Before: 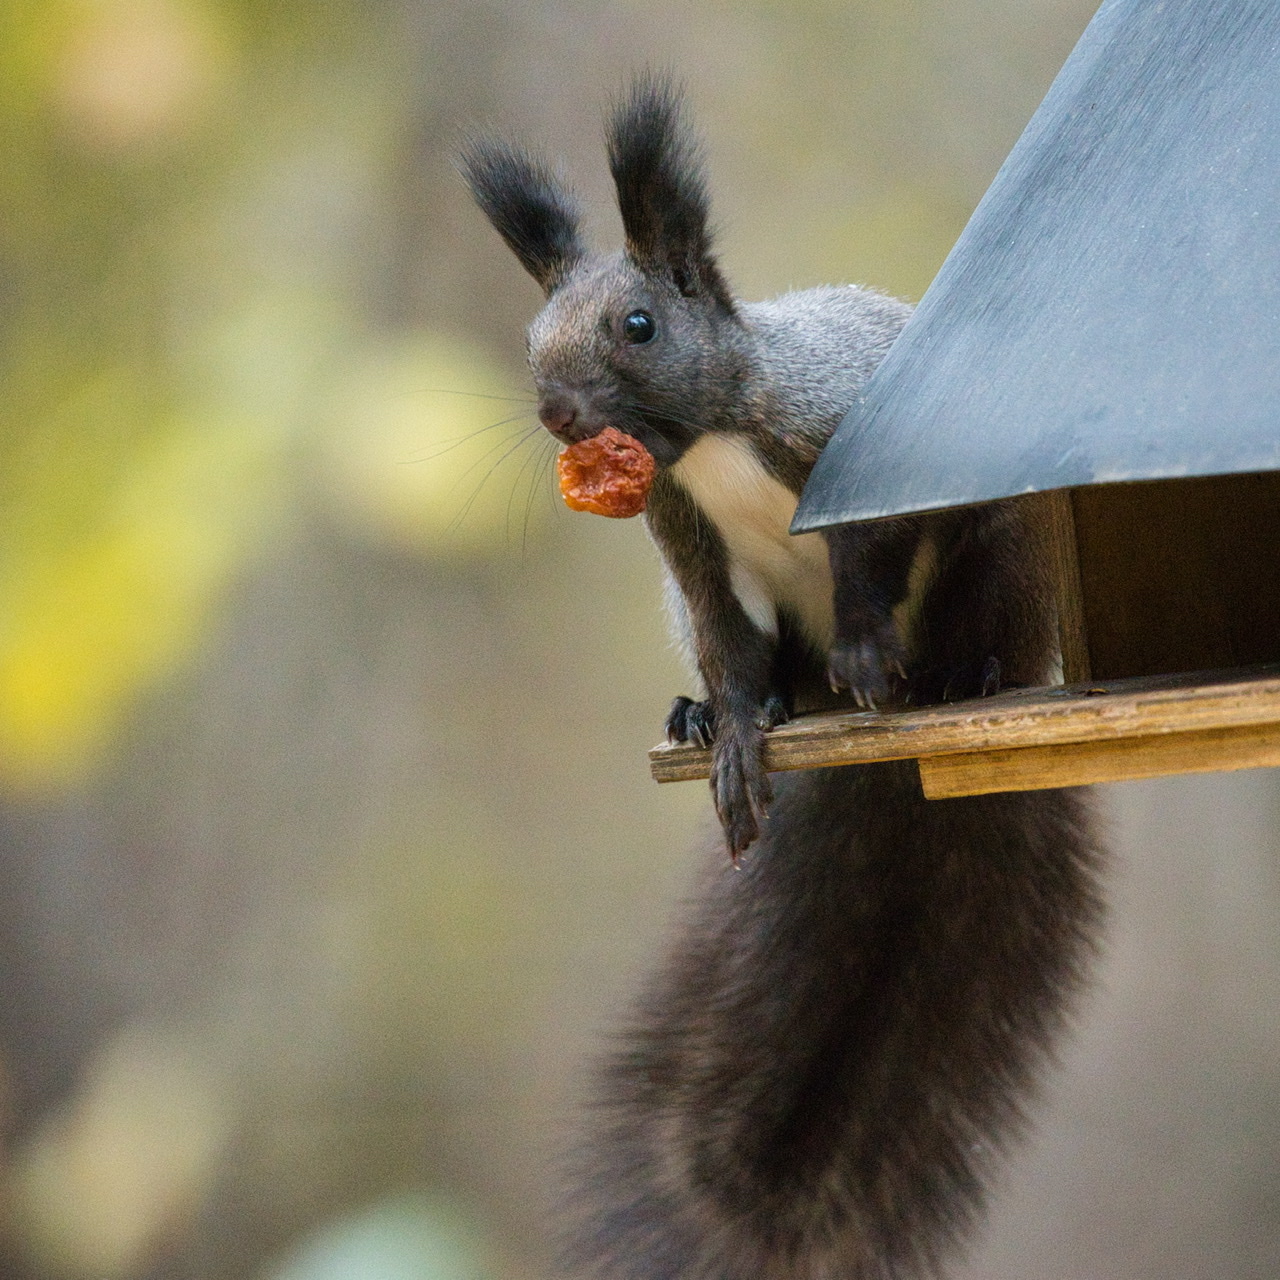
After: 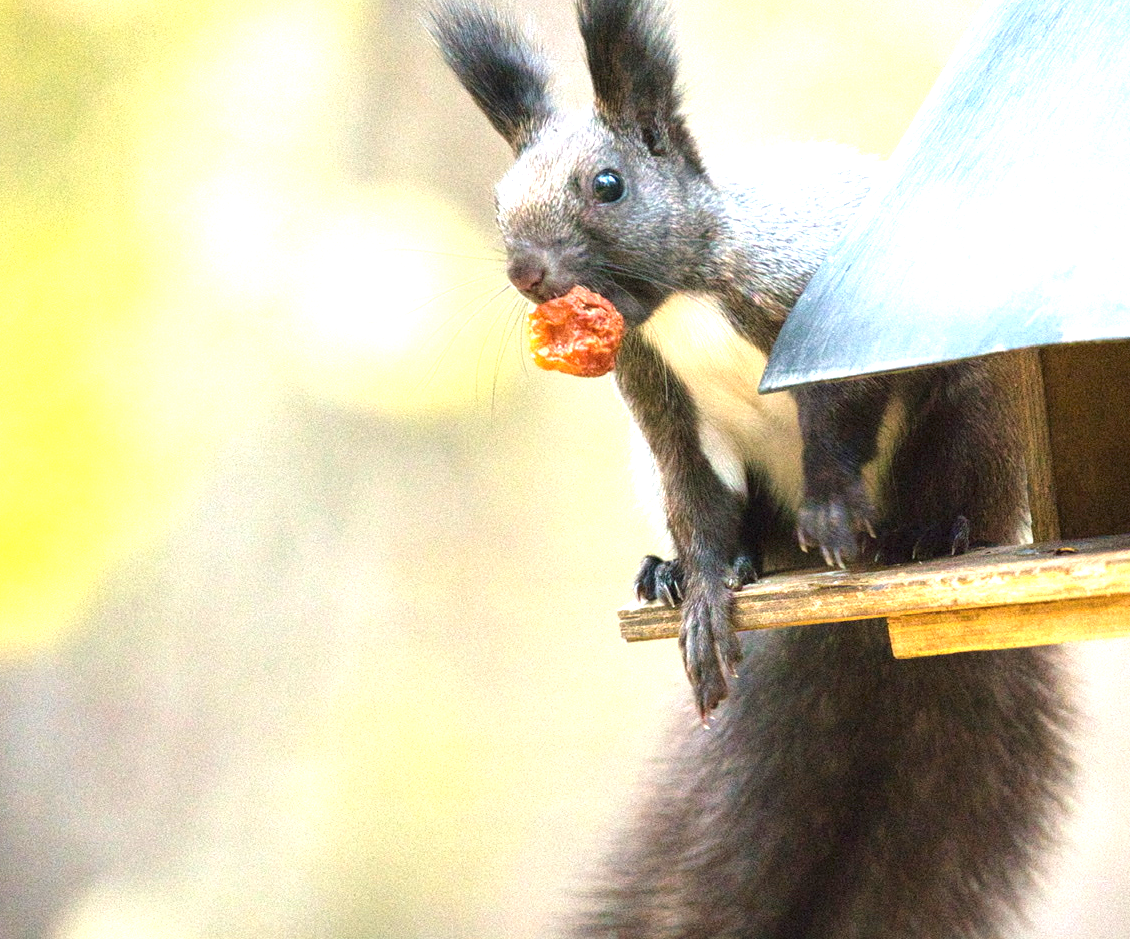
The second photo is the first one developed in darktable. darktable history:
exposure: black level correction 0, exposure 1.741 EV, compensate highlight preservation false
crop and rotate: left 2.439%, top 11.023%, right 9.208%, bottom 15.583%
